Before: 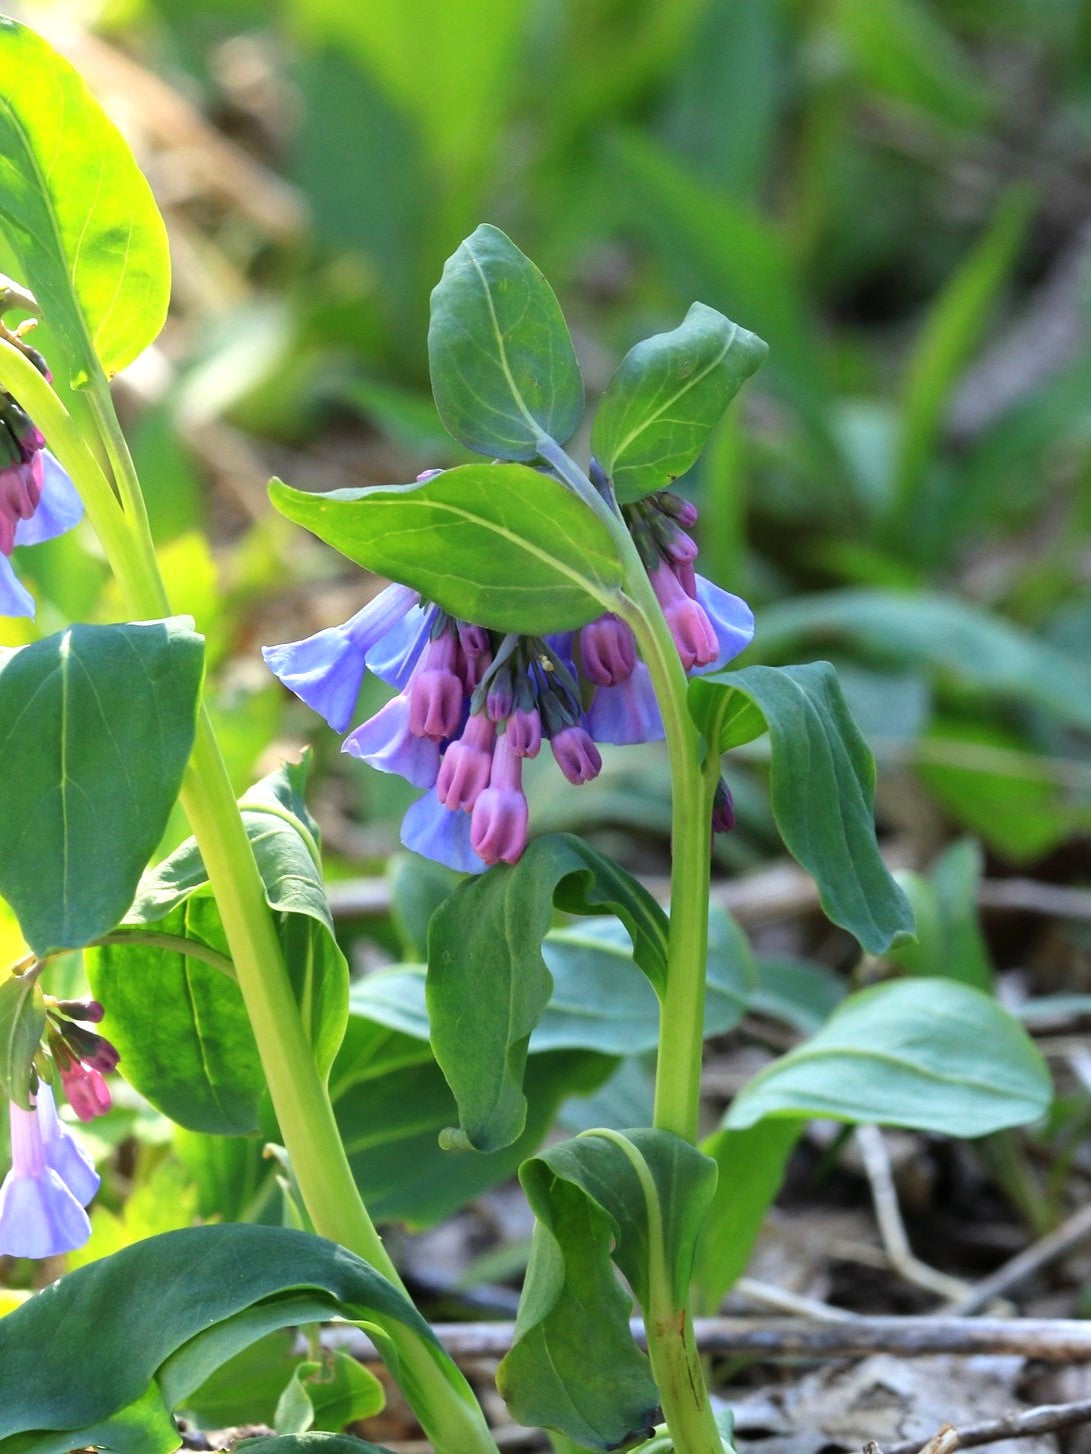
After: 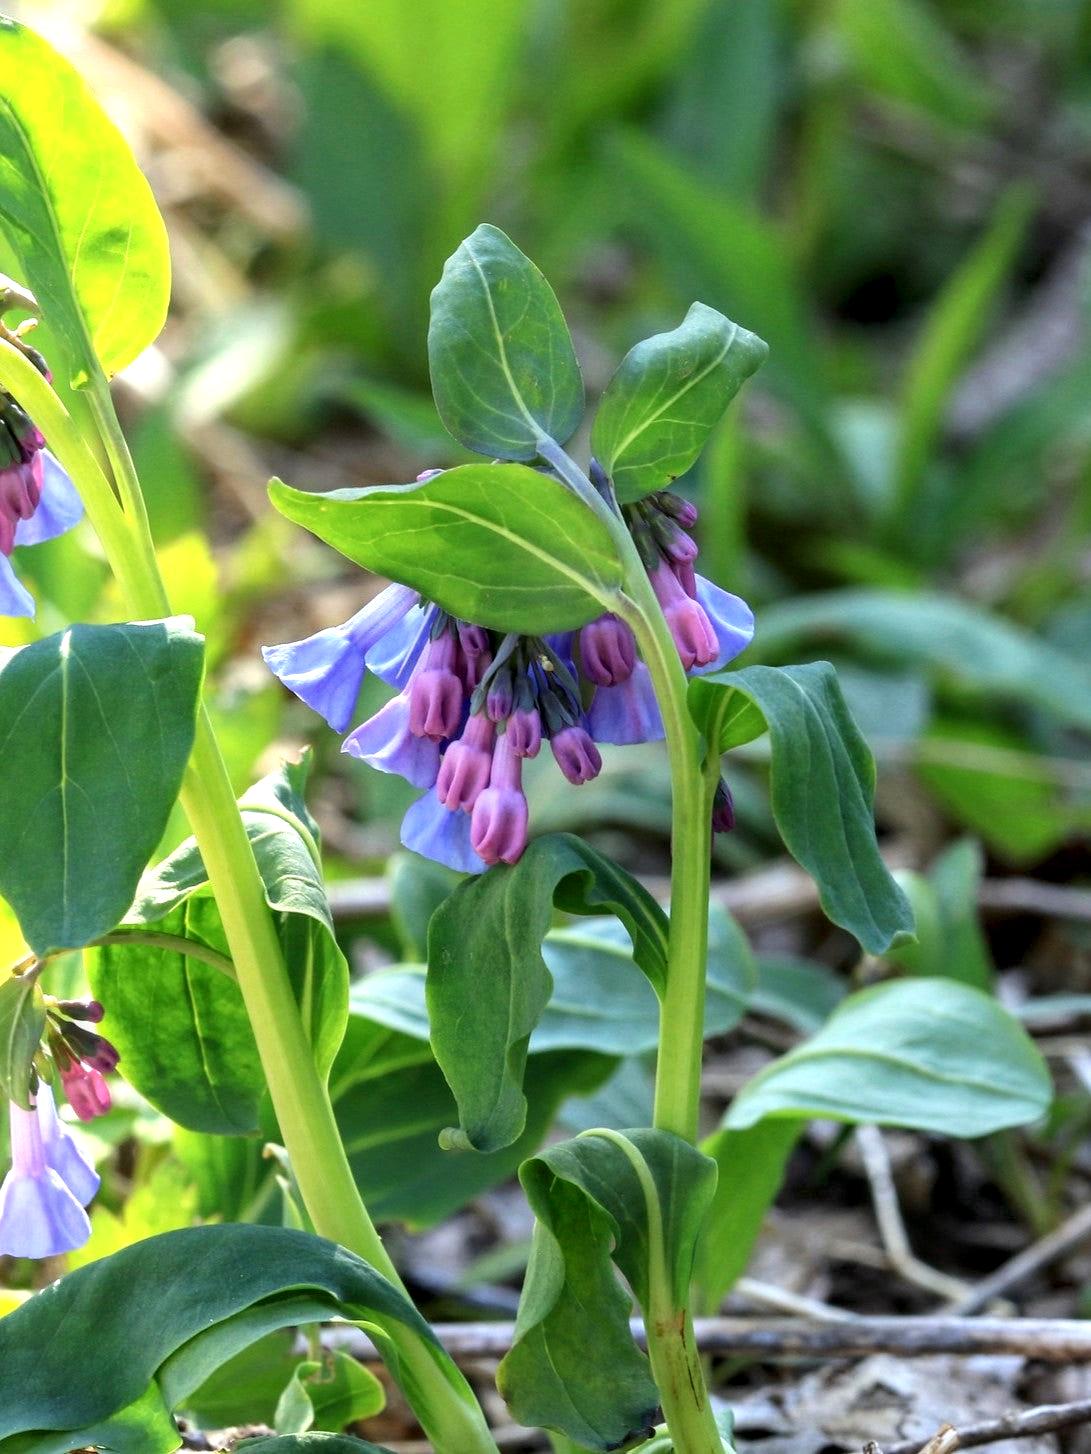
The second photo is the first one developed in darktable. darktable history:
local contrast: highlights 40%, shadows 60%, detail 136%, midtone range 0.514
